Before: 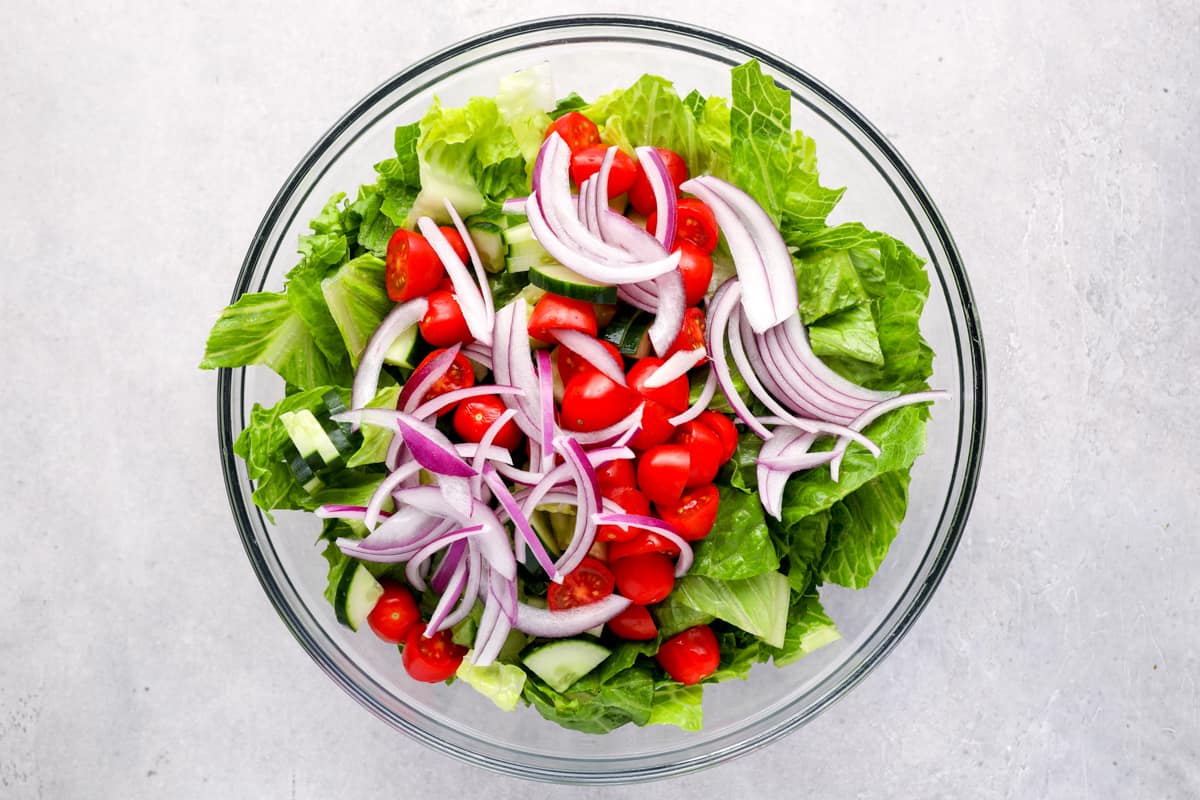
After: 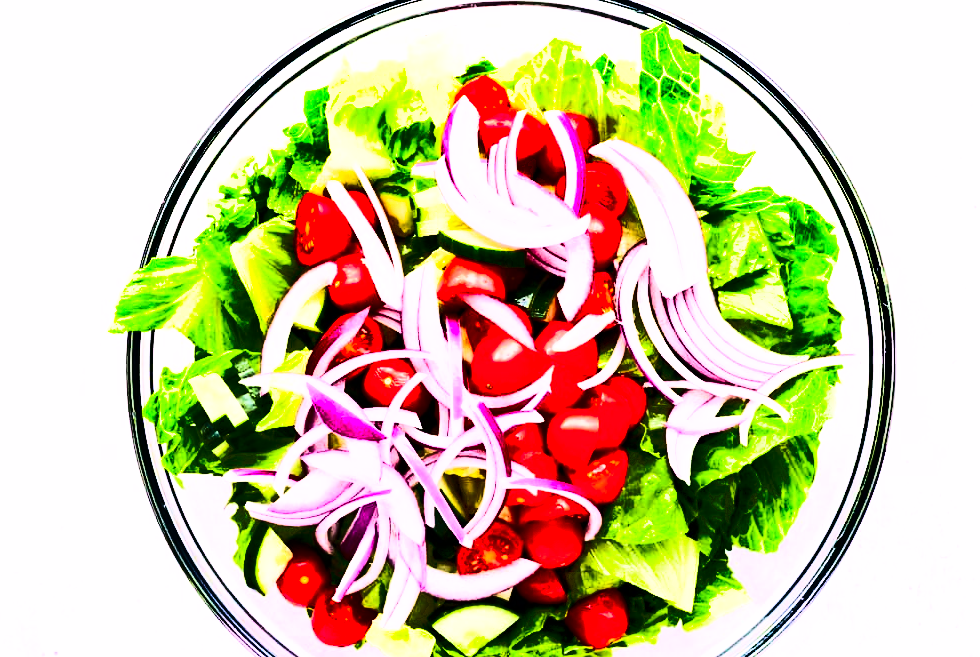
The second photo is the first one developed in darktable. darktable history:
velvia: strength 73.4%
crop and rotate: left 7.657%, top 4.577%, right 10.615%, bottom 13.264%
tone equalizer: -8 EV -0.761 EV, -7 EV -0.711 EV, -6 EV -0.608 EV, -5 EV -0.403 EV, -3 EV 0.403 EV, -2 EV 0.6 EV, -1 EV 0.69 EV, +0 EV 0.726 EV, edges refinement/feathering 500, mask exposure compensation -1.57 EV, preserve details no
base curve: curves: ch0 [(0, 0) (0.028, 0.03) (0.121, 0.232) (0.46, 0.748) (0.859, 0.968) (1, 1)]
contrast brightness saturation: contrast 0.414, brightness 0.114, saturation 0.213
shadows and highlights: radius 106.9, shadows 41.28, highlights -72.48, low approximation 0.01, soften with gaussian
color balance rgb: highlights gain › chroma 1.53%, highlights gain › hue 306.88°, perceptual saturation grading › global saturation 0.622%, global vibrance 20%
